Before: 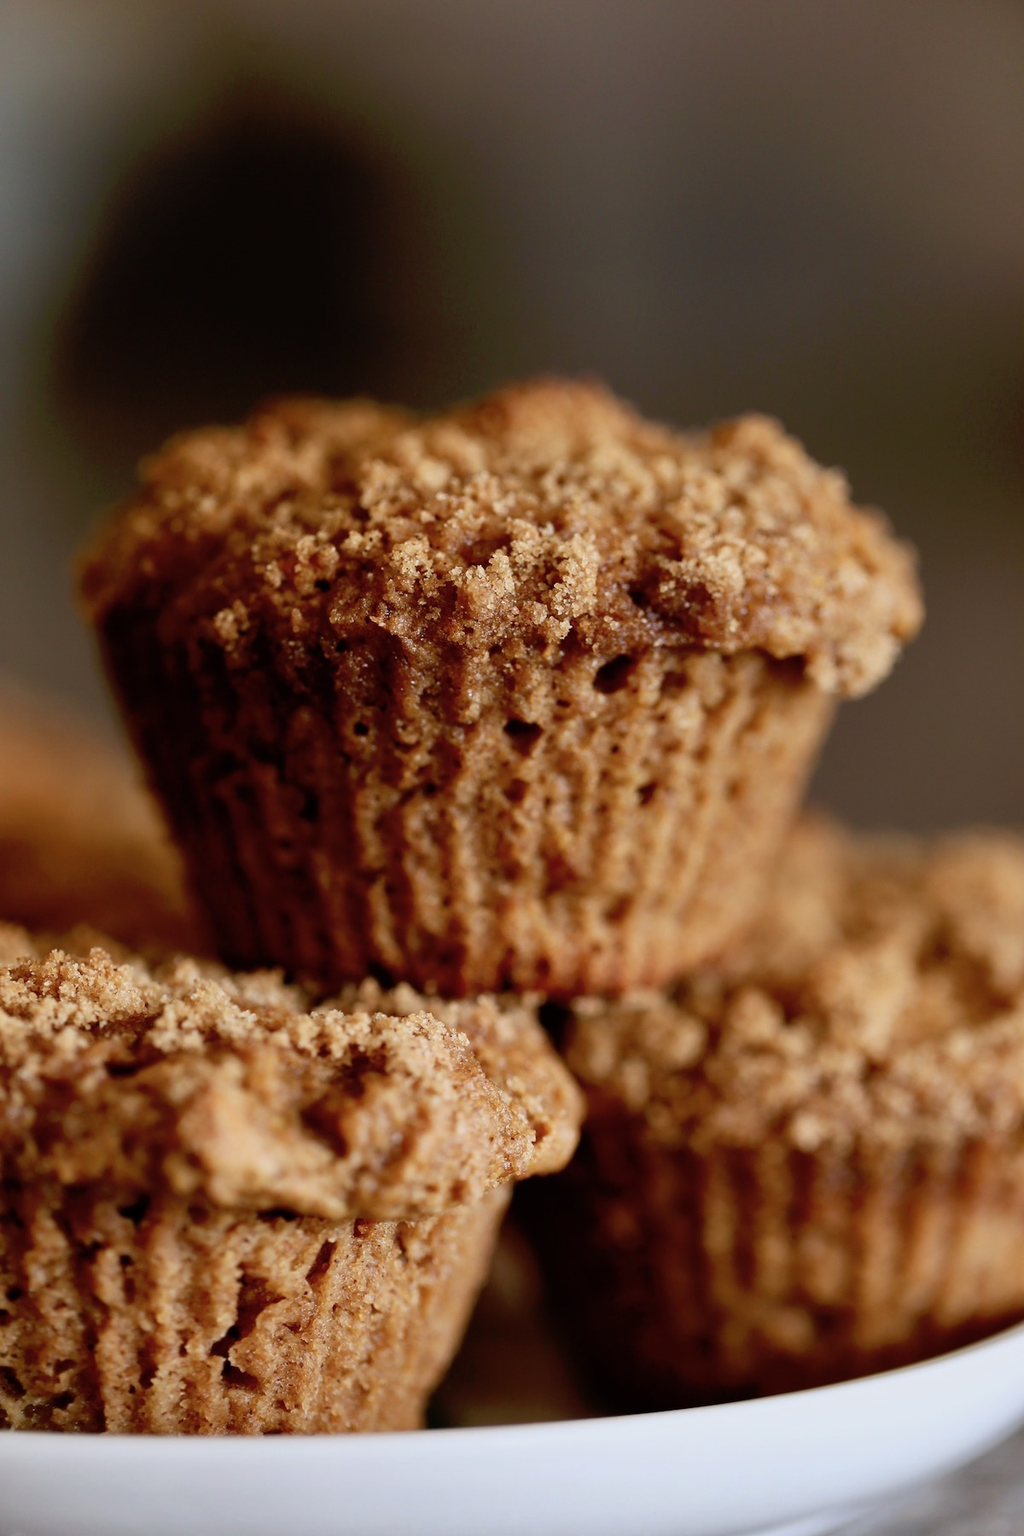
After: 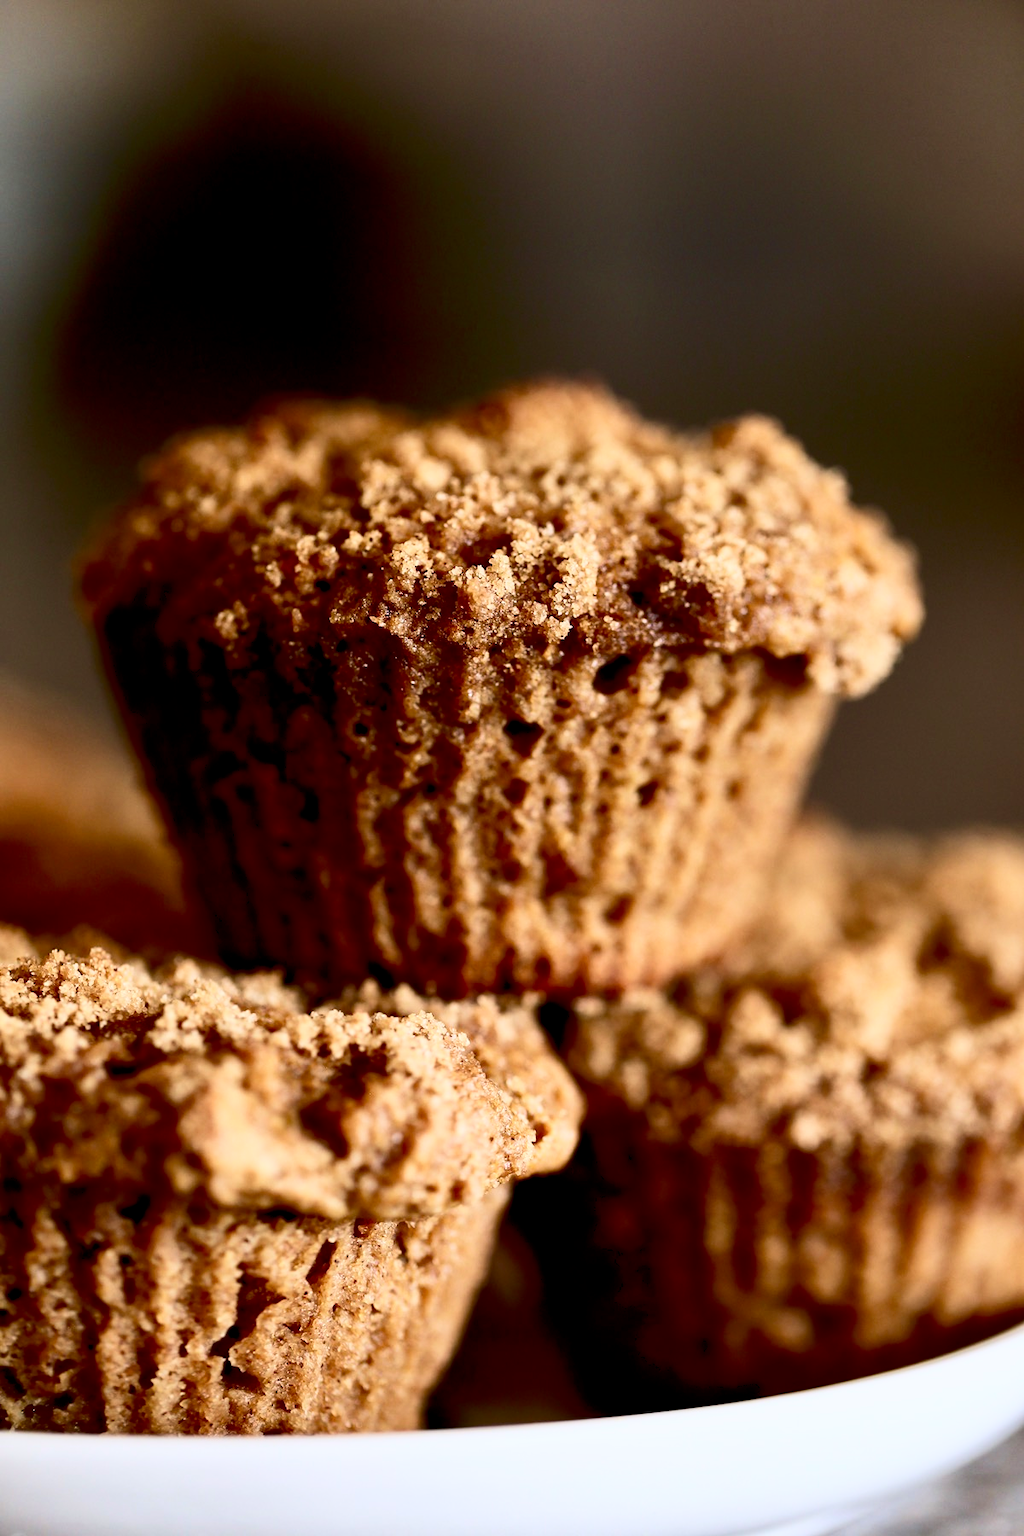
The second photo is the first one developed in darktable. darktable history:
contrast brightness saturation: contrast 0.28
base curve: curves: ch0 [(0, 0) (0.666, 0.806) (1, 1)]
velvia: strength 15%
